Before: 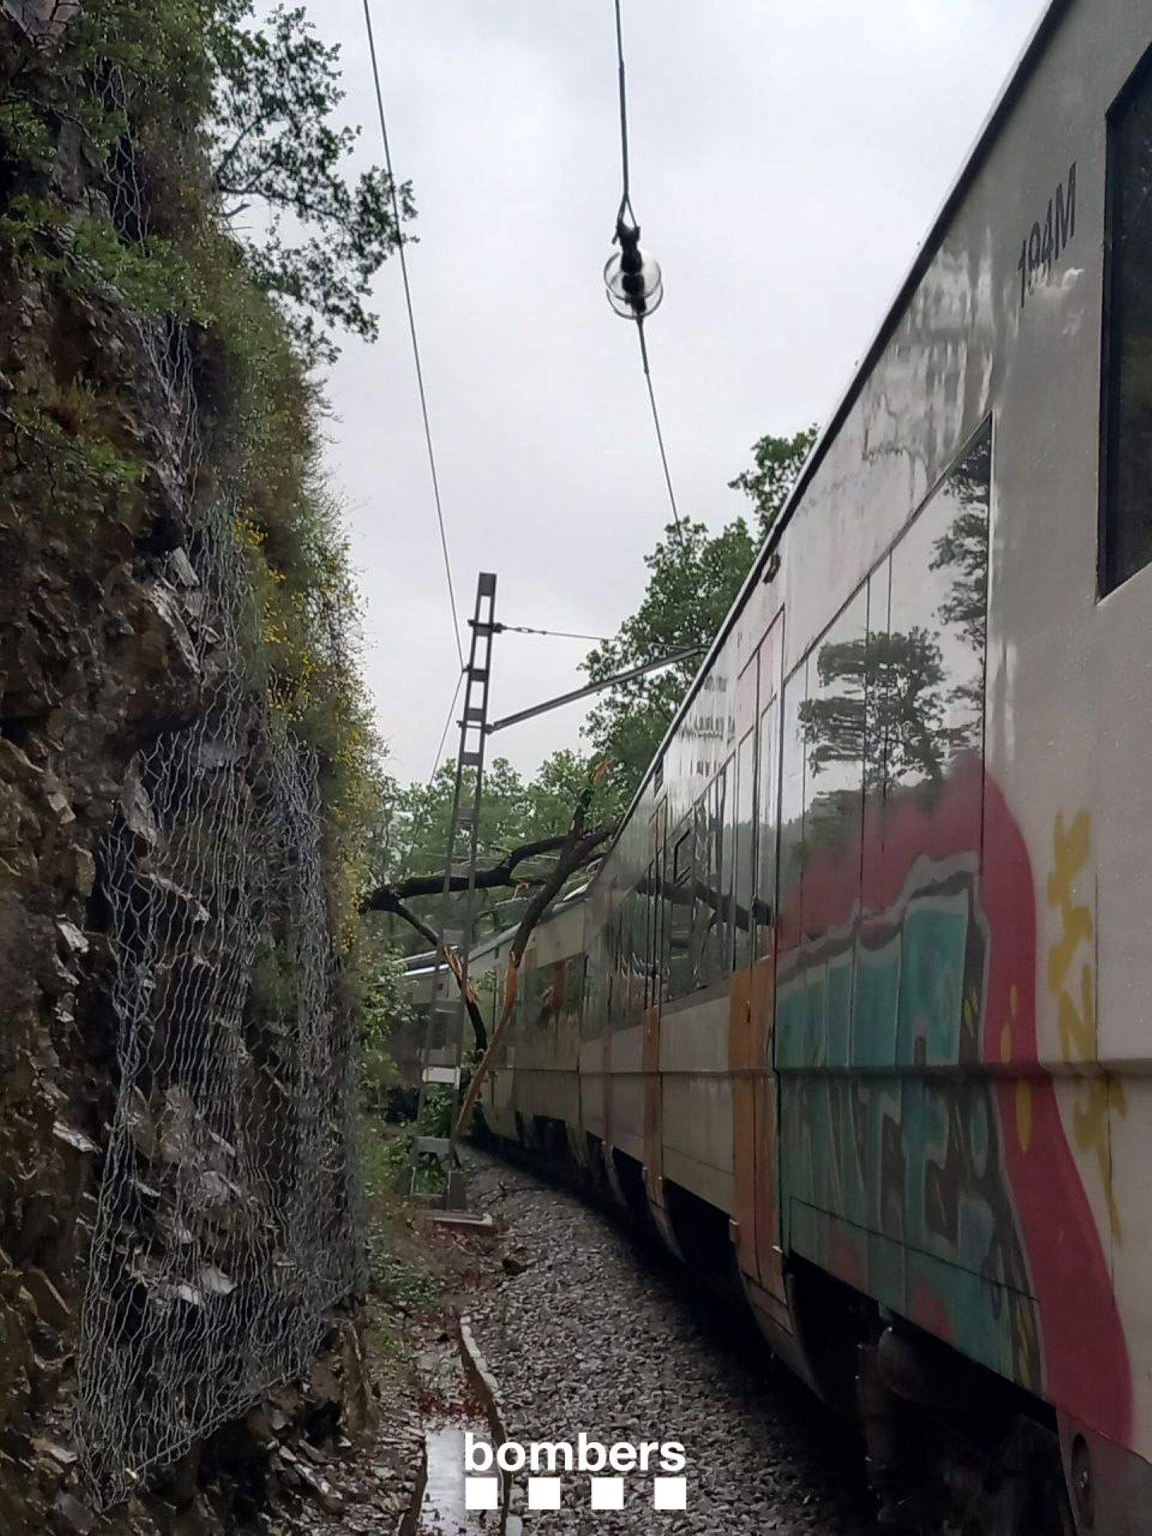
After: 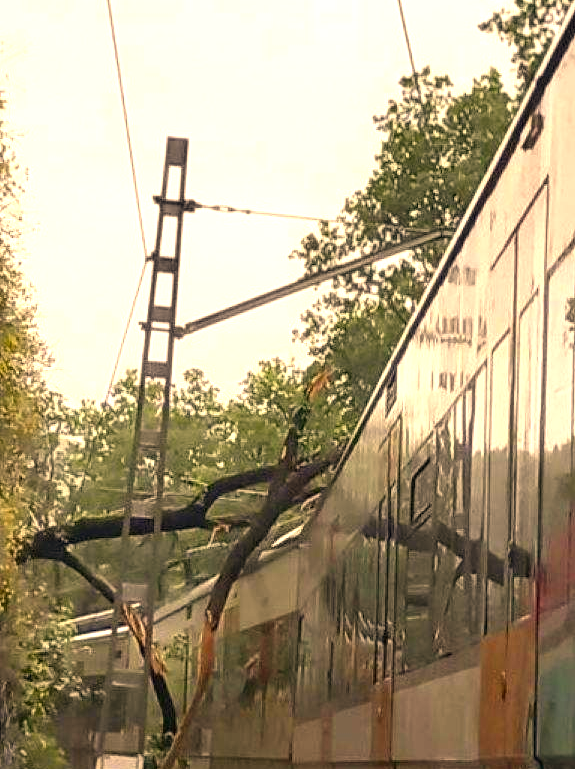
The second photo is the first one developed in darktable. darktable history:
color correction: highlights a* 14.9, highlights b* 31.57
crop: left 30.028%, top 30.173%, right 30.029%, bottom 29.728%
exposure: black level correction 0, exposure 1 EV, compensate exposure bias true, compensate highlight preservation false
